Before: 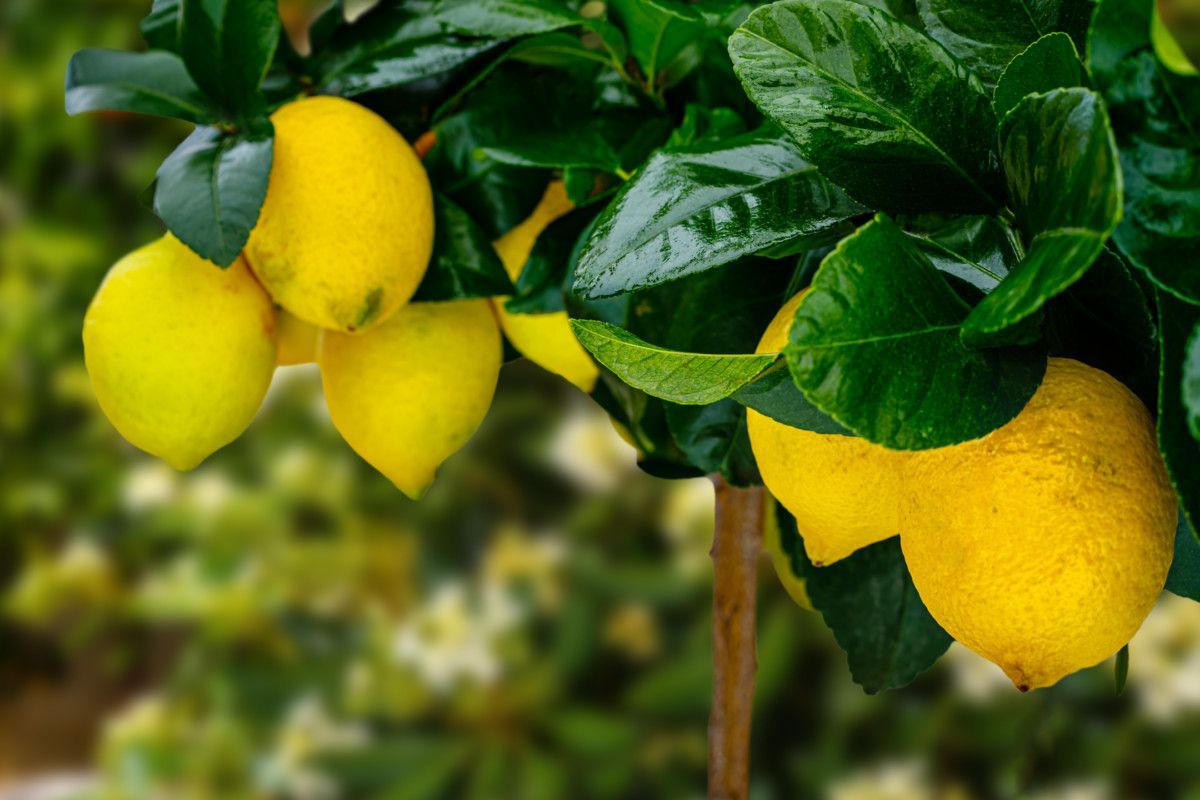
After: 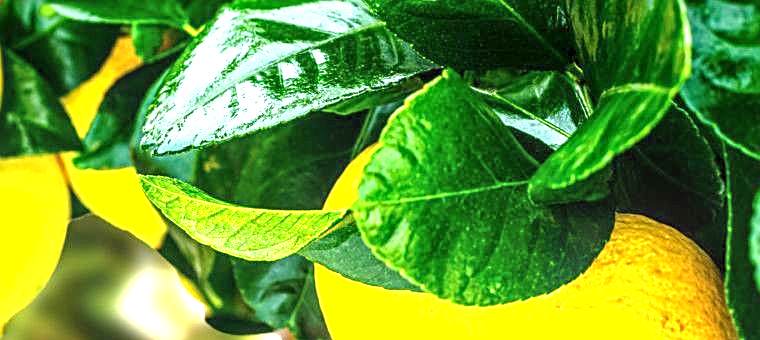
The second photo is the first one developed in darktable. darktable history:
sharpen: on, module defaults
local contrast: on, module defaults
crop: left 36.03%, top 18.07%, right 0.593%, bottom 38.915%
exposure: black level correction 0, exposure 2.103 EV, compensate exposure bias true, compensate highlight preservation false
